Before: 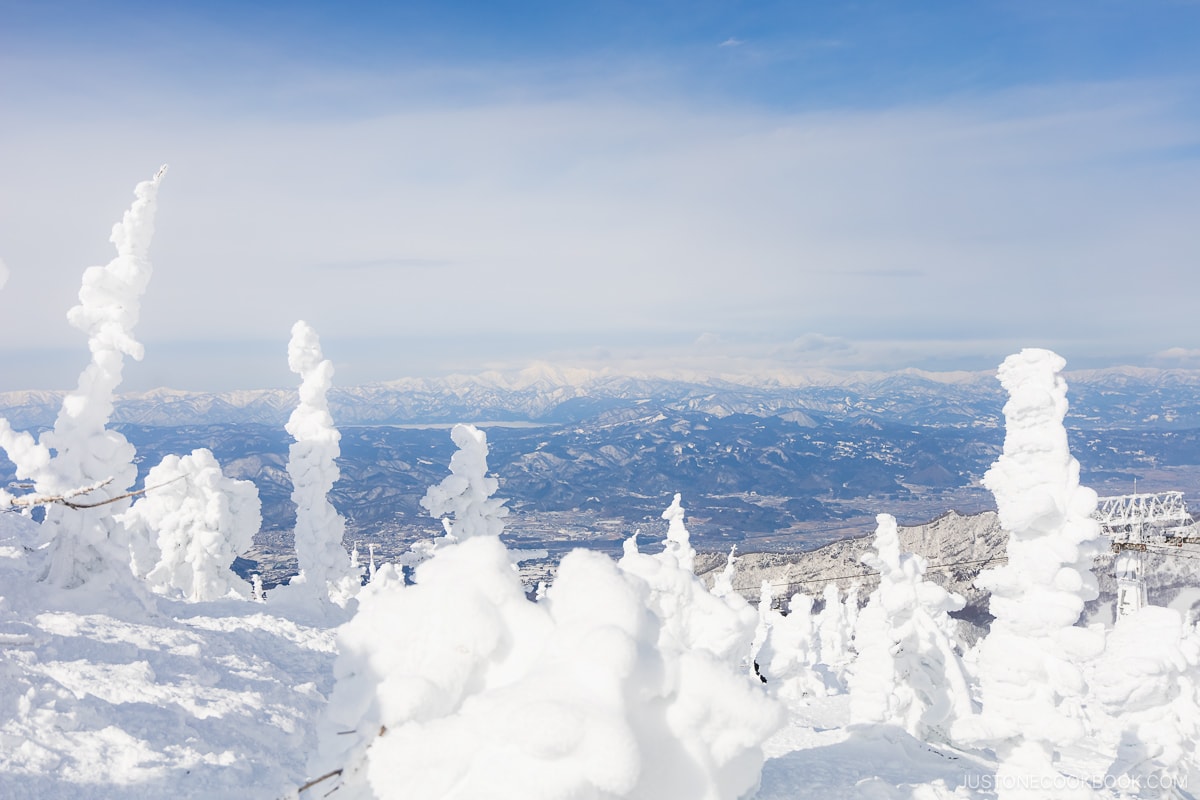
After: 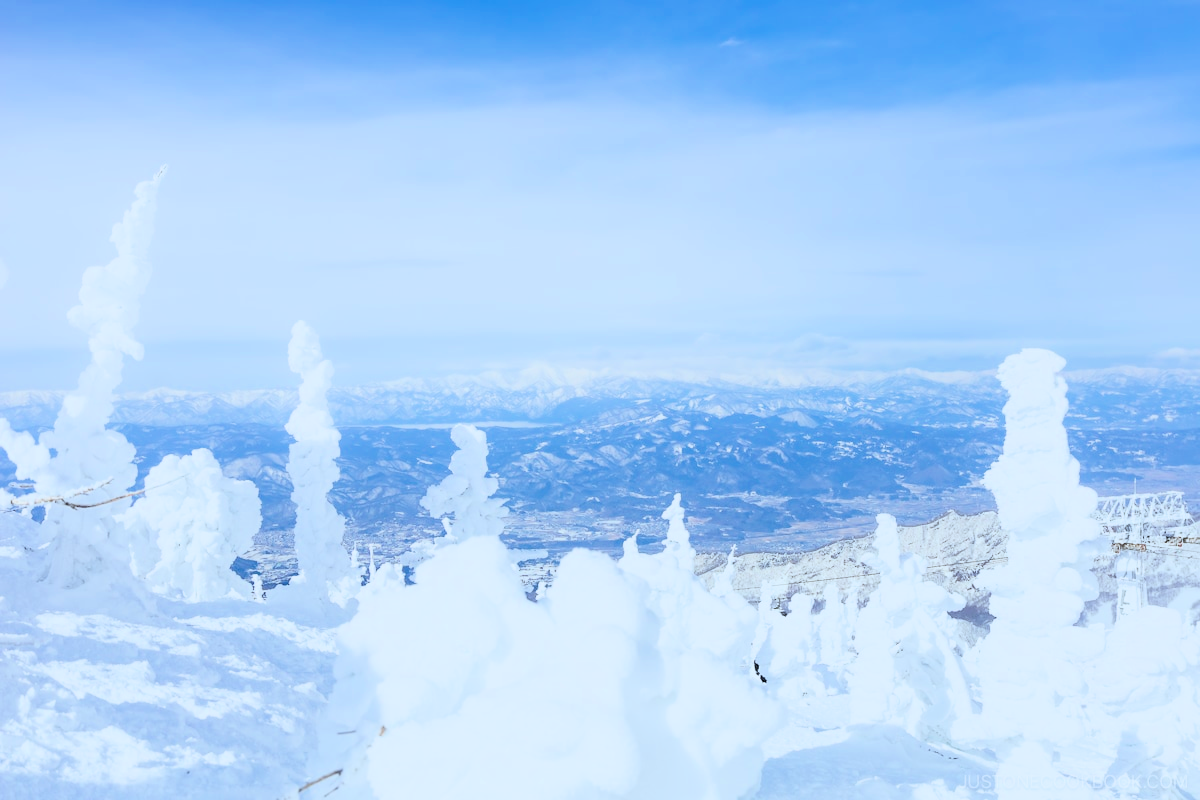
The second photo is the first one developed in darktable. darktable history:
filmic rgb: black relative exposure -7.65 EV, white relative exposure 4.56 EV, hardness 3.61, color science v6 (2022)
color calibration: illuminant Planckian (black body), x 0.378, y 0.375, temperature 4065 K
exposure: black level correction 0, exposure 1.2 EV, compensate exposure bias true, compensate highlight preservation false
